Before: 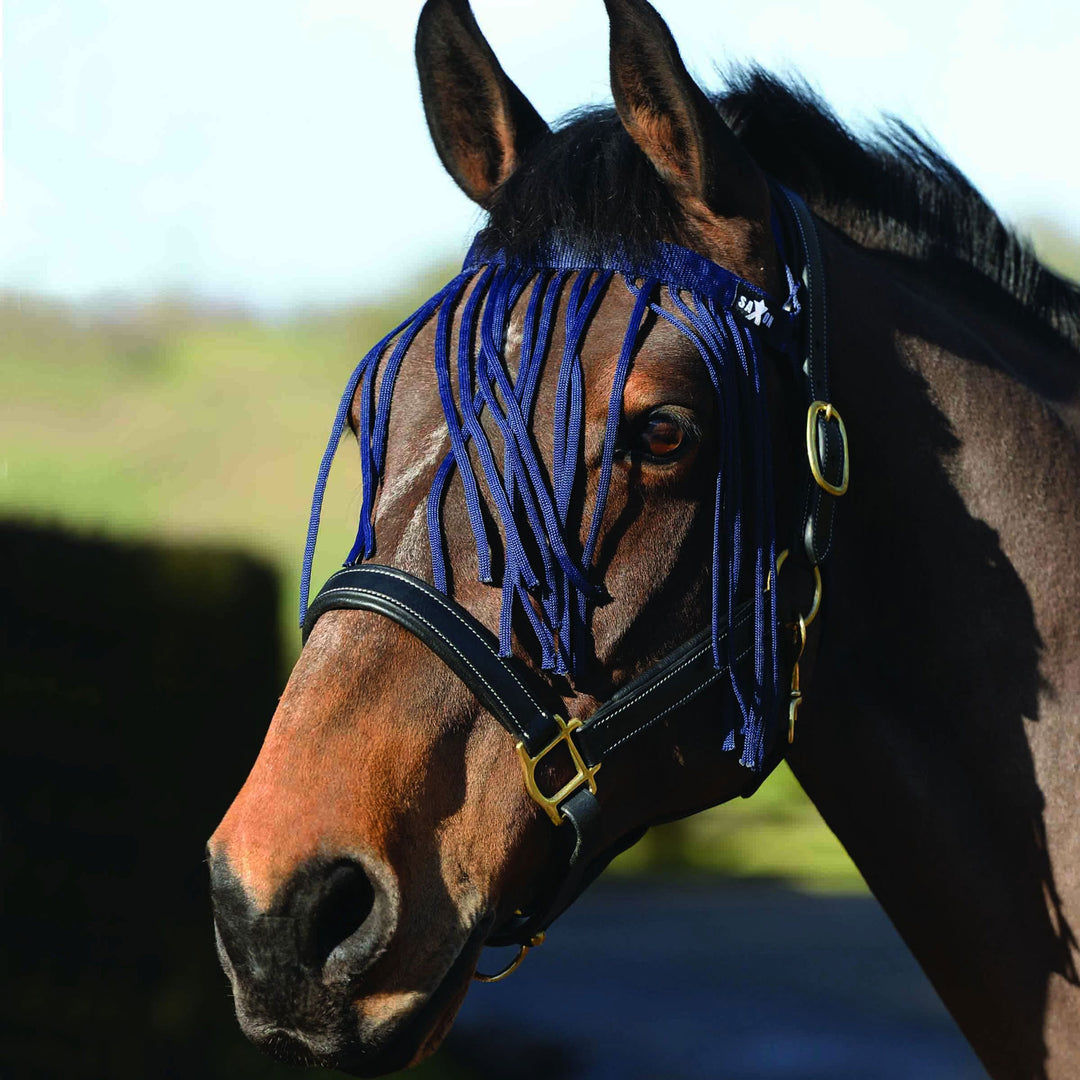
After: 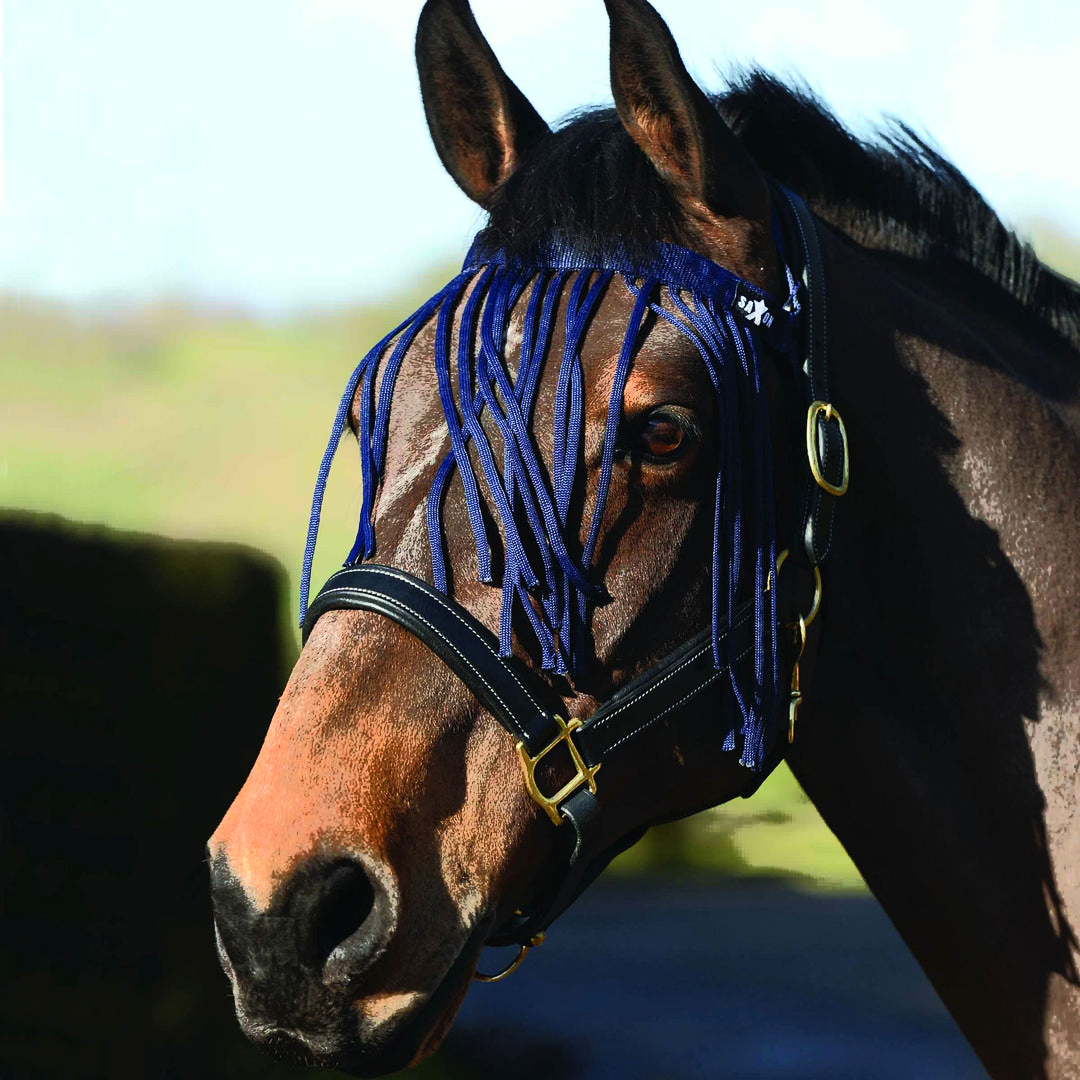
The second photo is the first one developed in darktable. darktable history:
tone curve: curves: ch0 [(0, 0) (0.003, 0.003) (0.011, 0.01) (0.025, 0.023) (0.044, 0.042) (0.069, 0.065) (0.1, 0.094) (0.136, 0.128) (0.177, 0.167) (0.224, 0.211) (0.277, 0.261) (0.335, 0.316) (0.399, 0.376) (0.468, 0.441) (0.543, 0.685) (0.623, 0.741) (0.709, 0.8) (0.801, 0.863) (0.898, 0.929) (1, 1)], color space Lab, independent channels, preserve colors none
